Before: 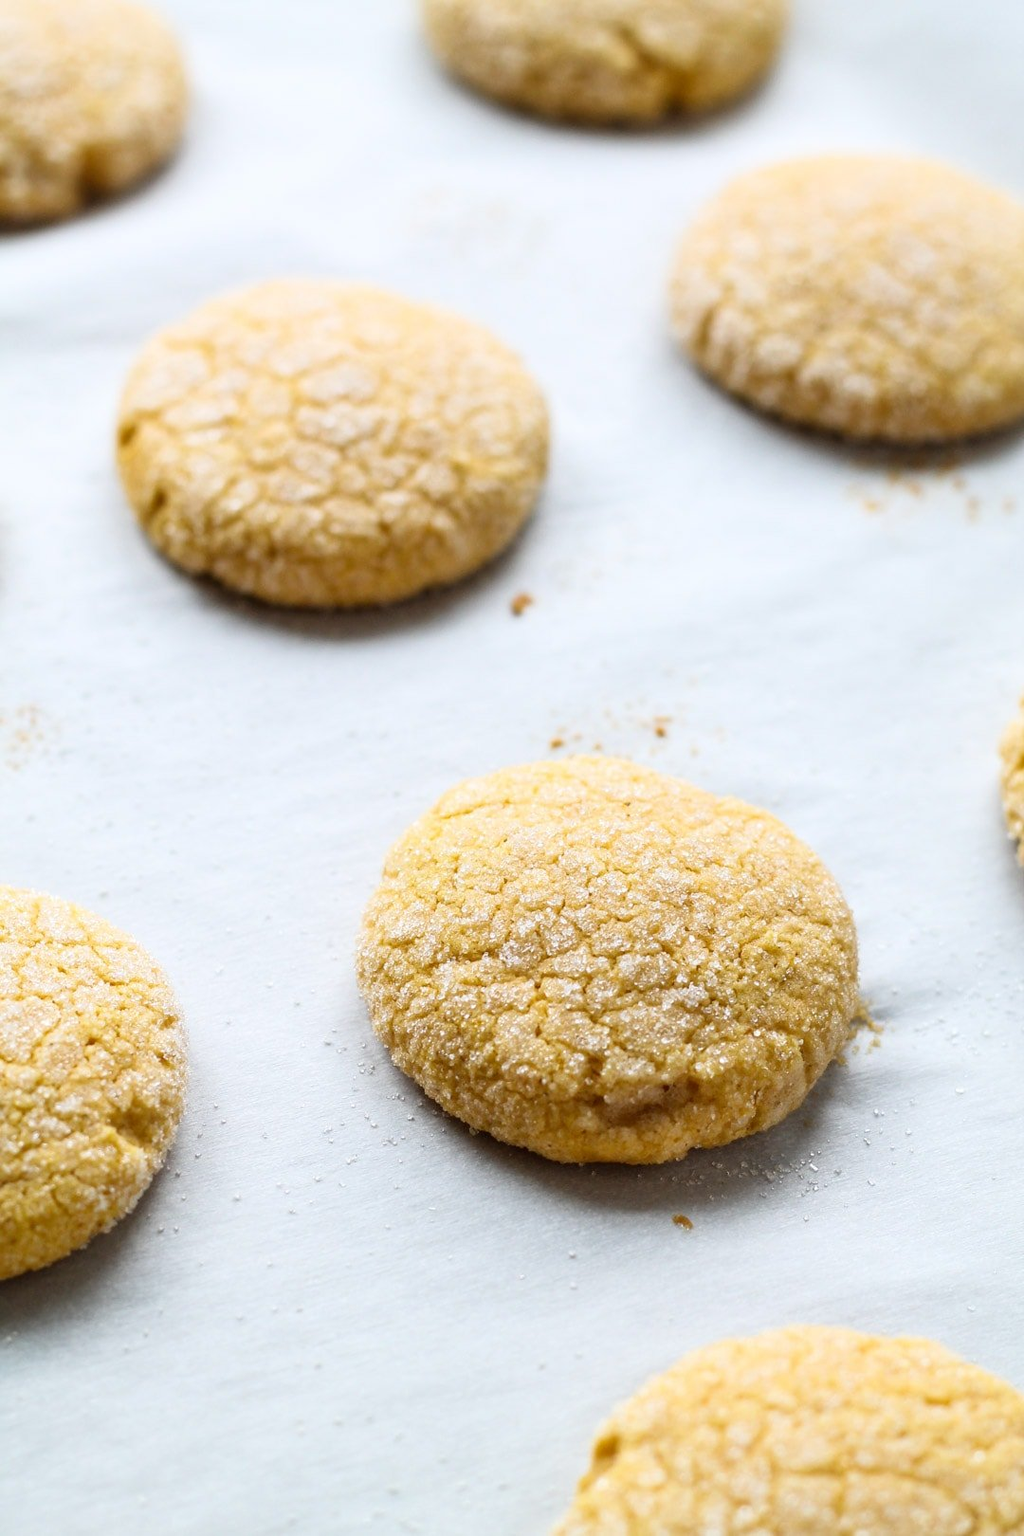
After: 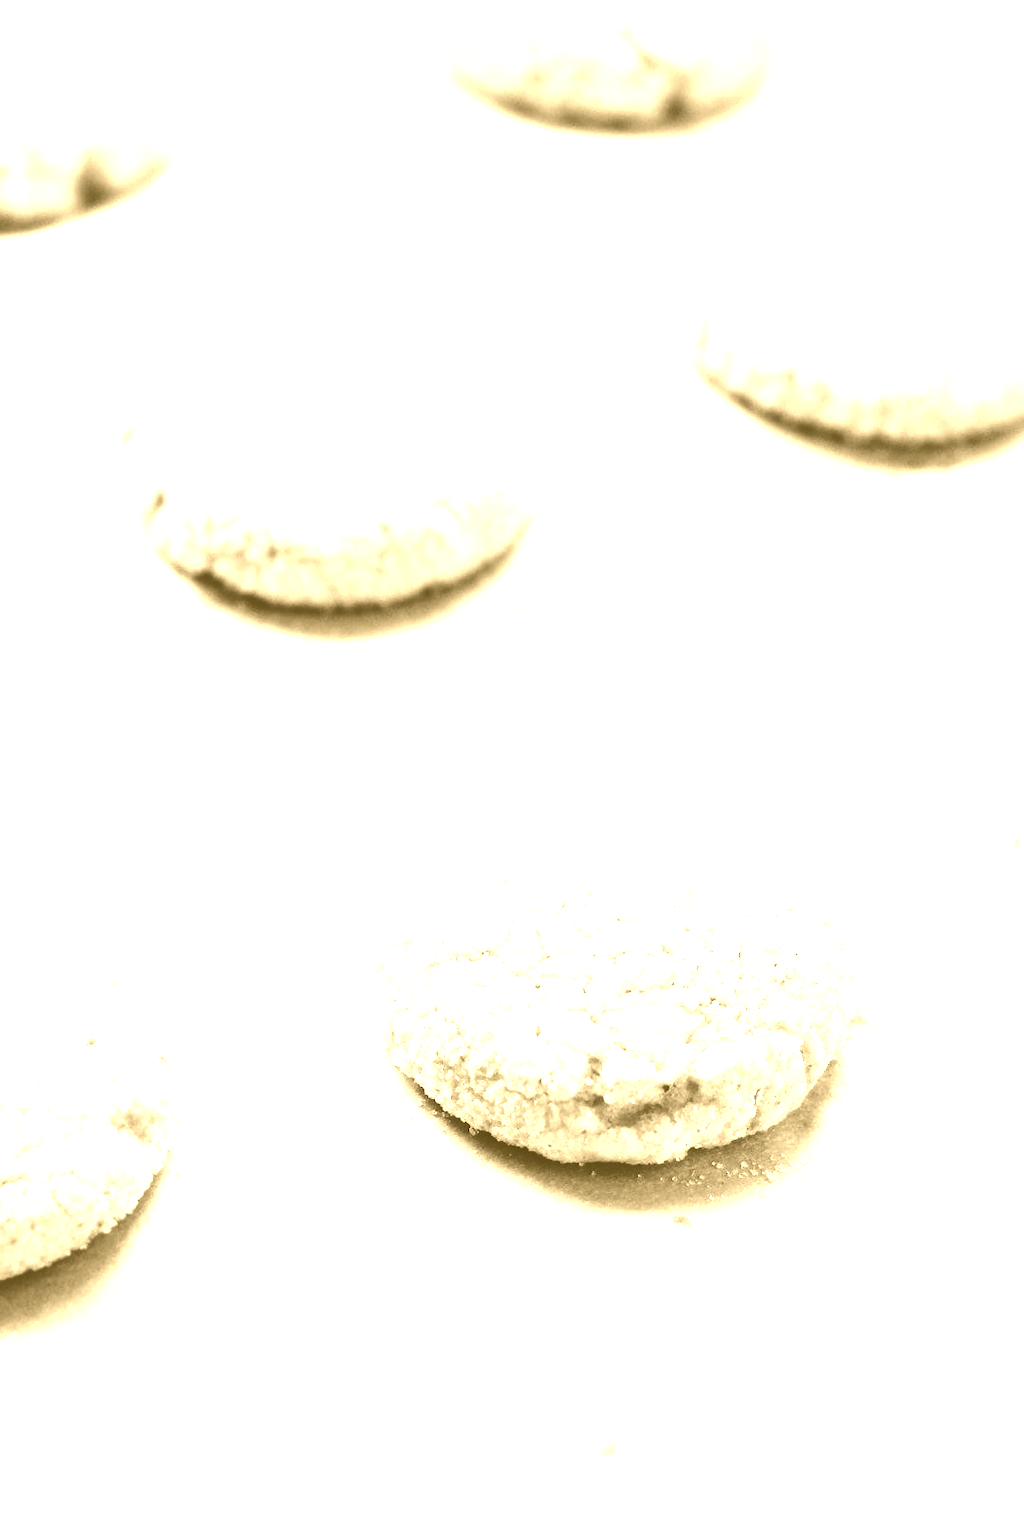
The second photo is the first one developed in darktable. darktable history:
contrast brightness saturation: brightness 0.18, saturation -0.5
colorize: hue 36°, source mix 100%
rgb curve: curves: ch0 [(0, 0) (0.21, 0.15) (0.24, 0.21) (0.5, 0.75) (0.75, 0.96) (0.89, 0.99) (1, 1)]; ch1 [(0, 0.02) (0.21, 0.13) (0.25, 0.2) (0.5, 0.67) (0.75, 0.9) (0.89, 0.97) (1, 1)]; ch2 [(0, 0.02) (0.21, 0.13) (0.25, 0.2) (0.5, 0.67) (0.75, 0.9) (0.89, 0.97) (1, 1)], compensate middle gray true
